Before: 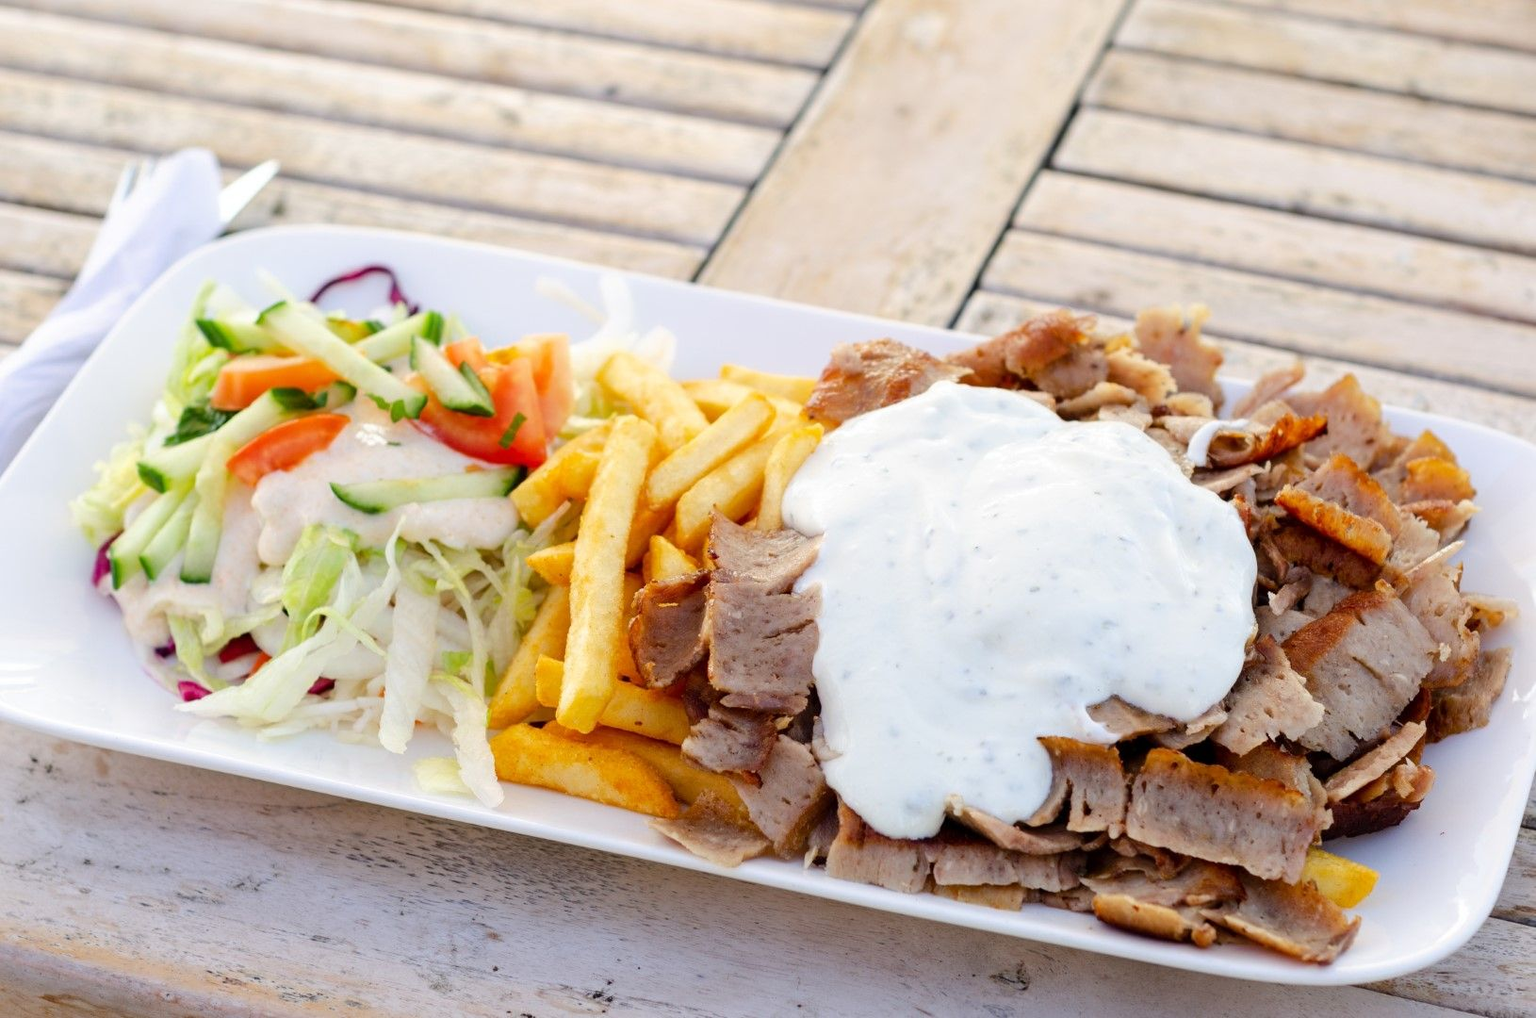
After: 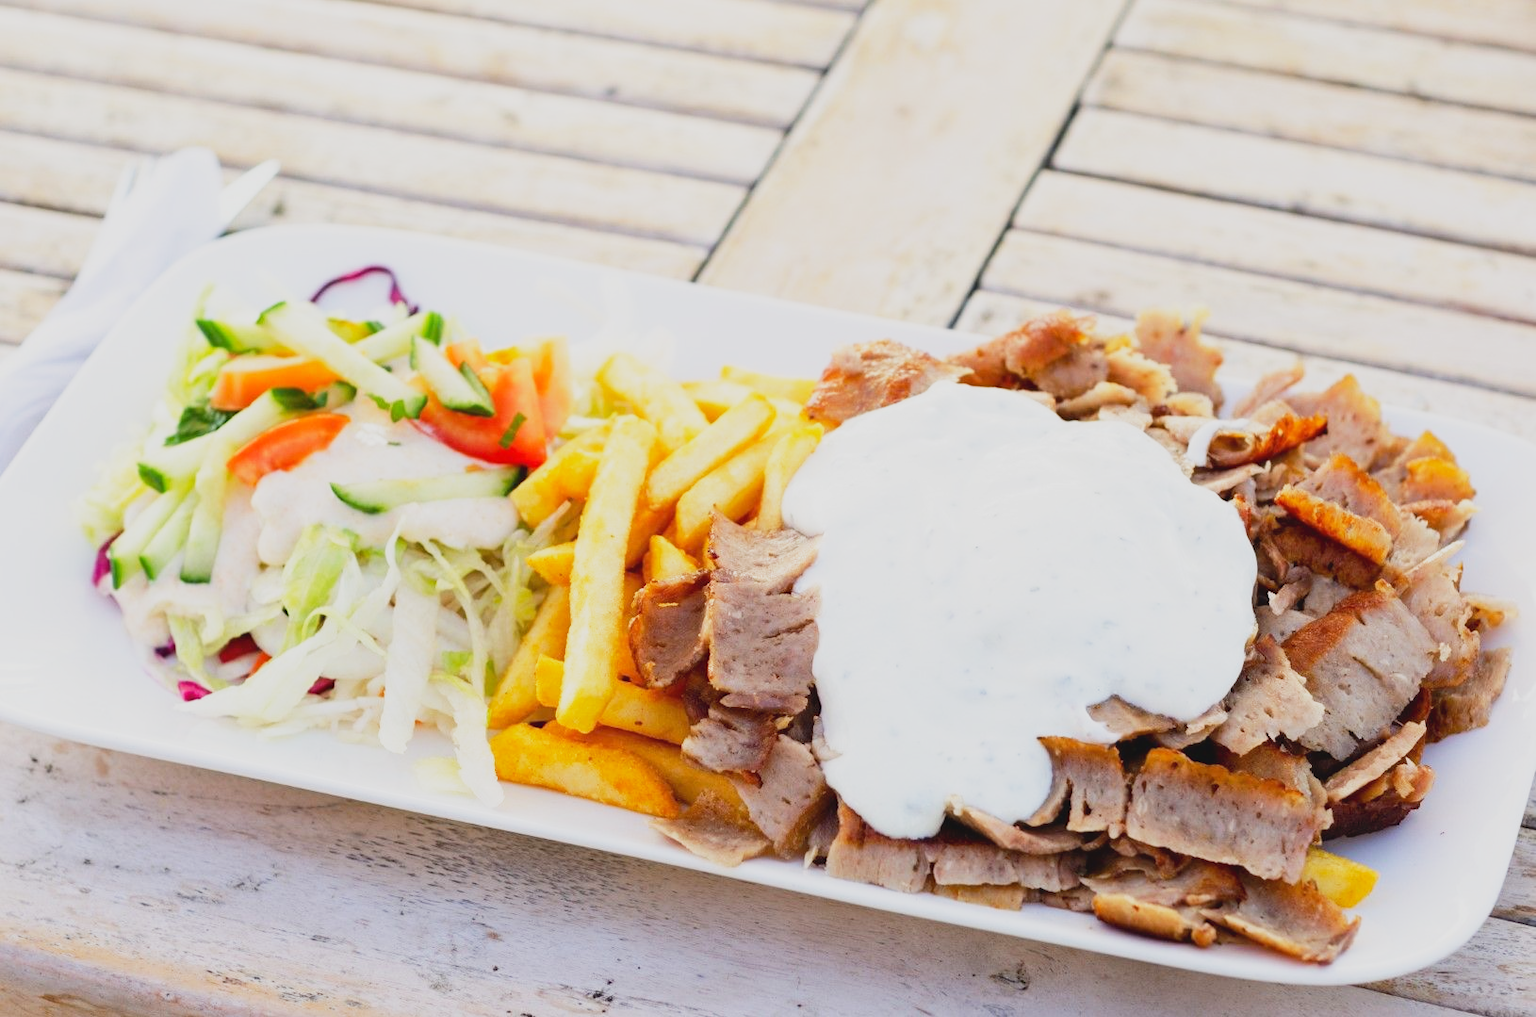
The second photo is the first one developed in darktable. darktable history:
base curve: curves: ch0 [(0, 0) (0.088, 0.125) (0.176, 0.251) (0.354, 0.501) (0.613, 0.749) (1, 0.877)], preserve colors none
contrast brightness saturation: contrast -0.11
